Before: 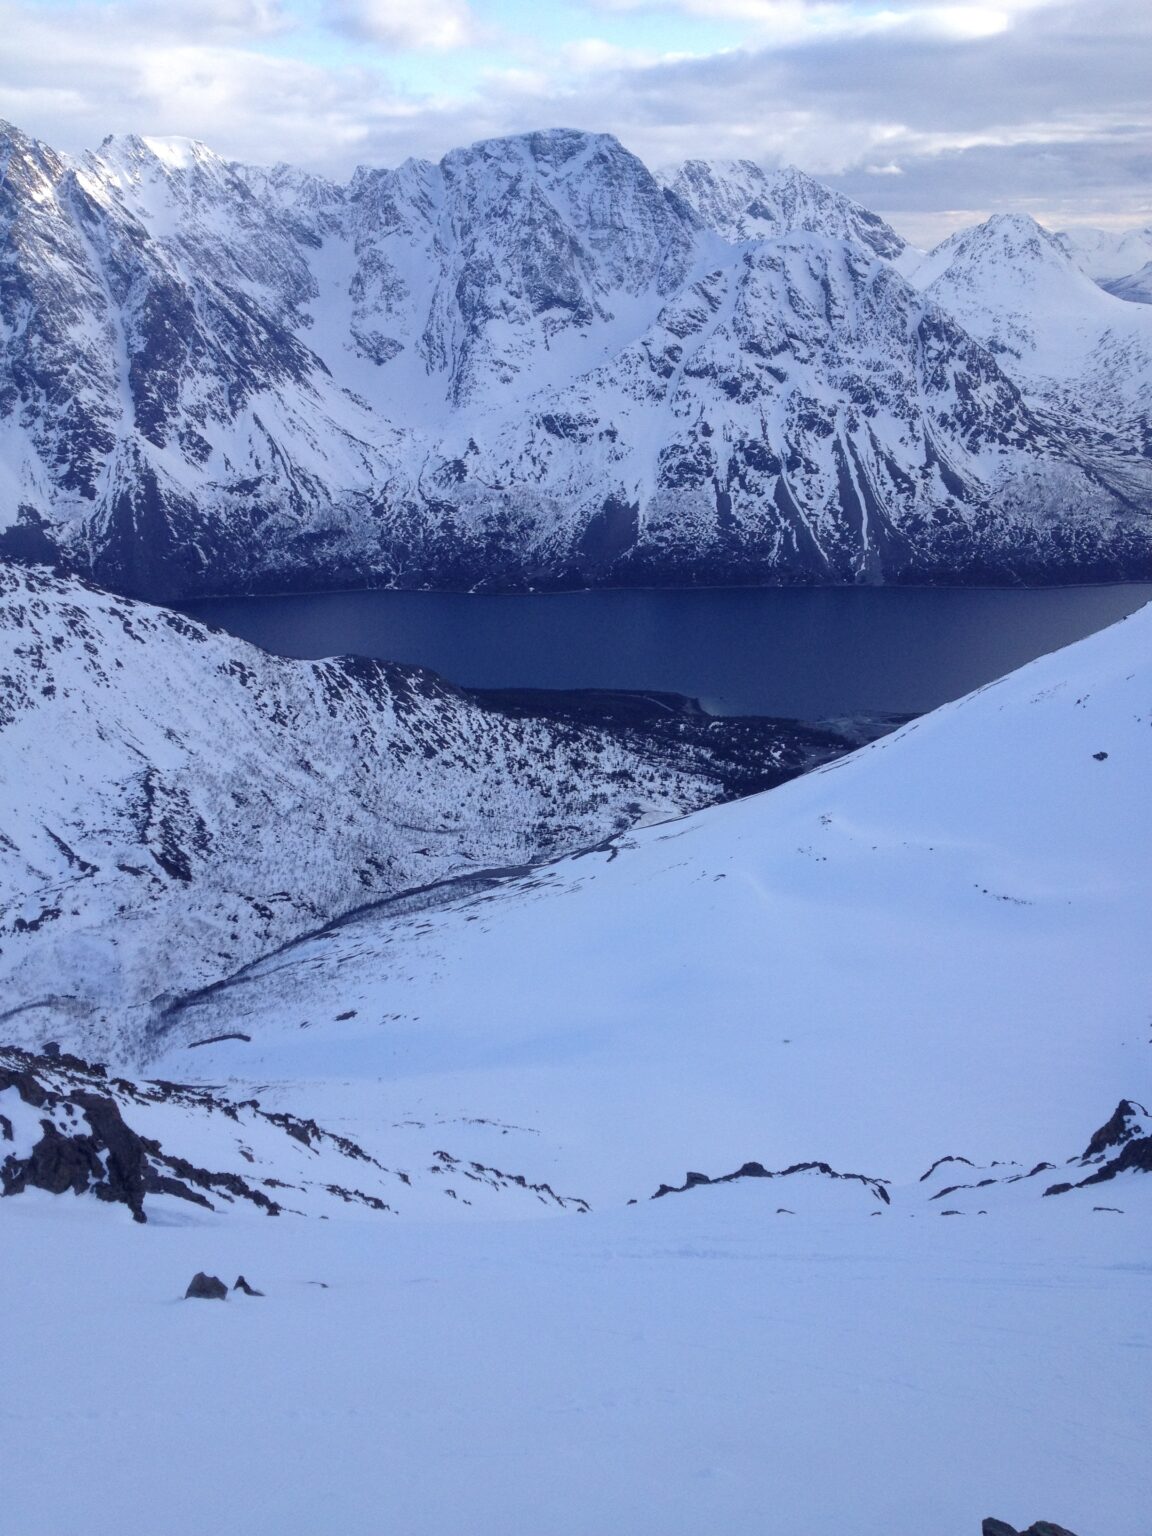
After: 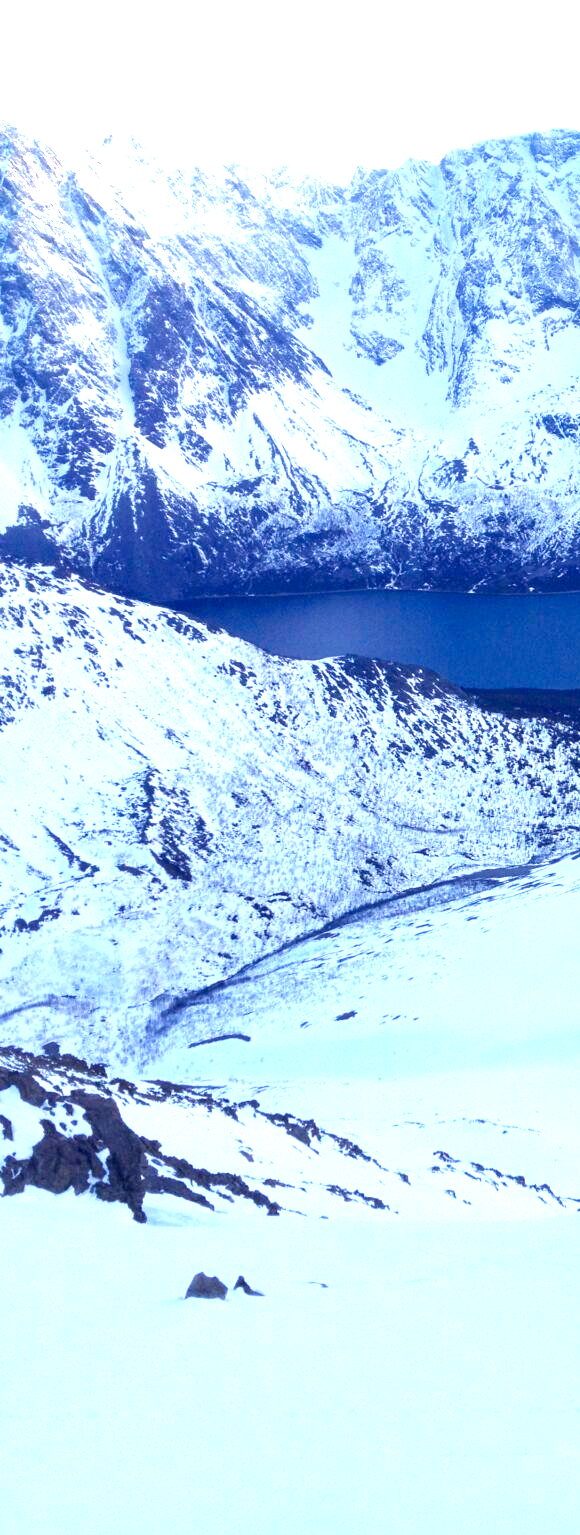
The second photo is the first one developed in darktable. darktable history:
color calibration: output R [0.972, 0.068, -0.094, 0], output G [-0.178, 1.216, -0.086, 0], output B [0.095, -0.136, 0.98, 0], illuminant same as pipeline (D50), adaptation XYZ, x 0.346, y 0.358, temperature 5023.63 K
crop and rotate: left 0.052%, top 0%, right 49.556%
exposure: black level correction 0.001, exposure 1.648 EV, compensate highlight preservation false
